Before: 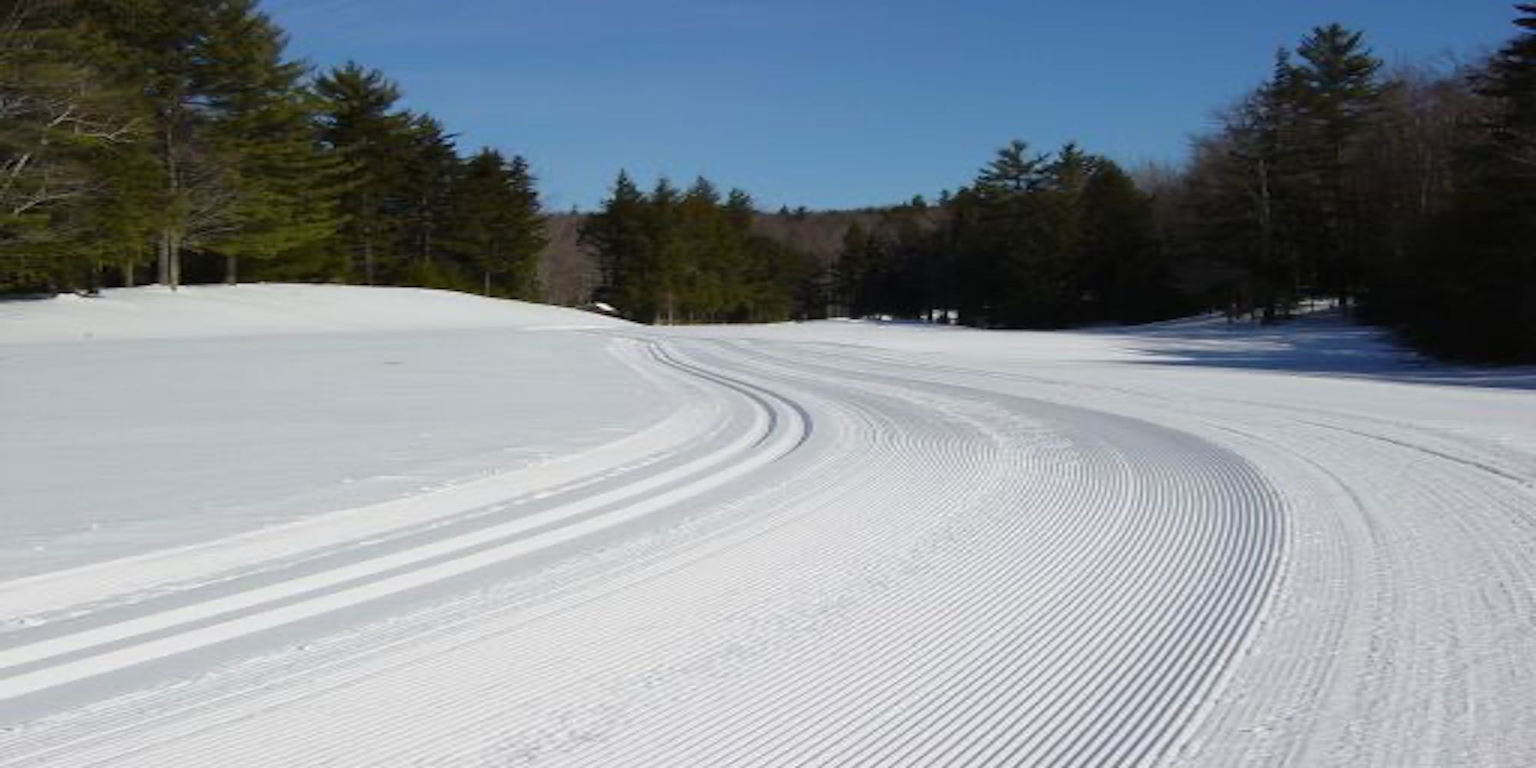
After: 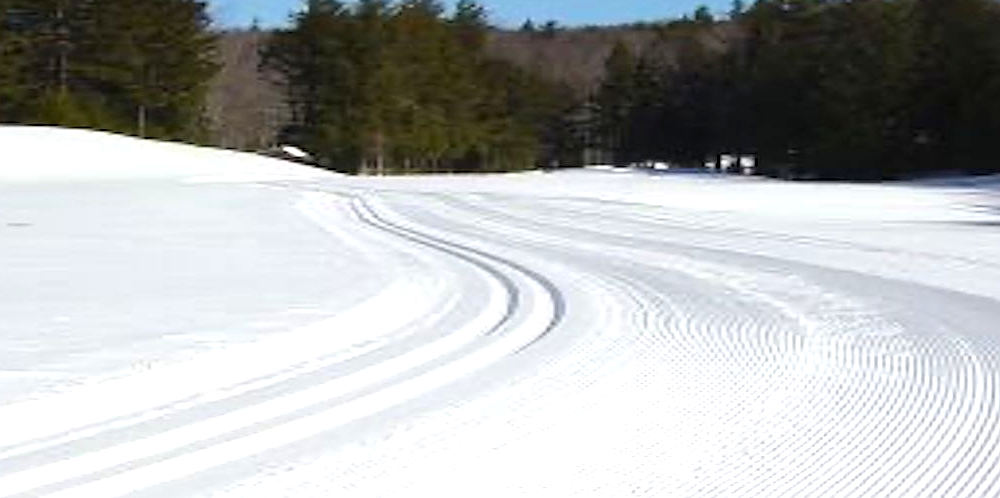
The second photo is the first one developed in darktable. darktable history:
exposure: black level correction 0, exposure 0.692 EV, compensate highlight preservation false
crop: left 24.69%, top 24.838%, right 25.299%, bottom 25.127%
sharpen: on, module defaults
